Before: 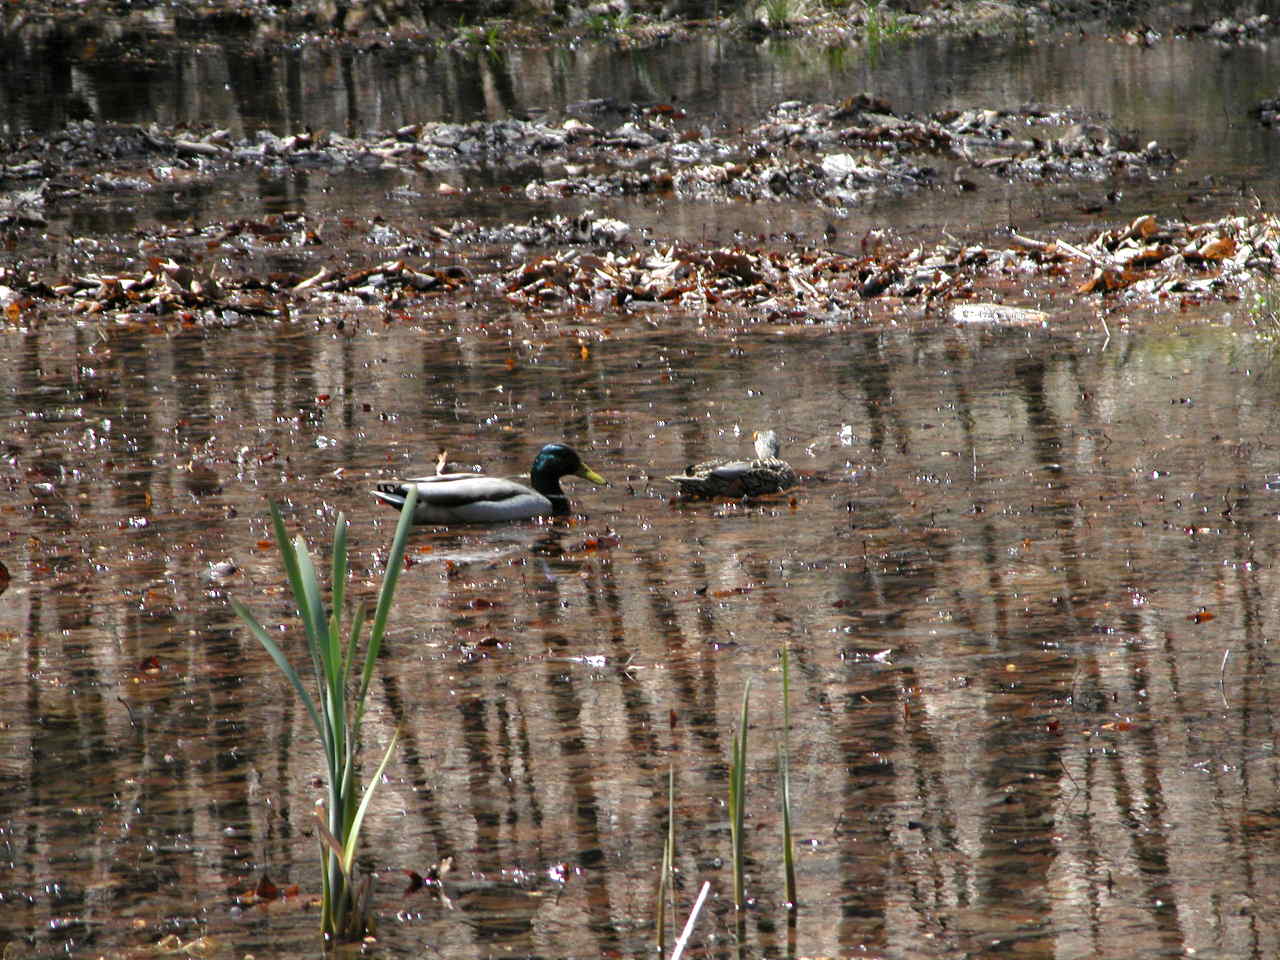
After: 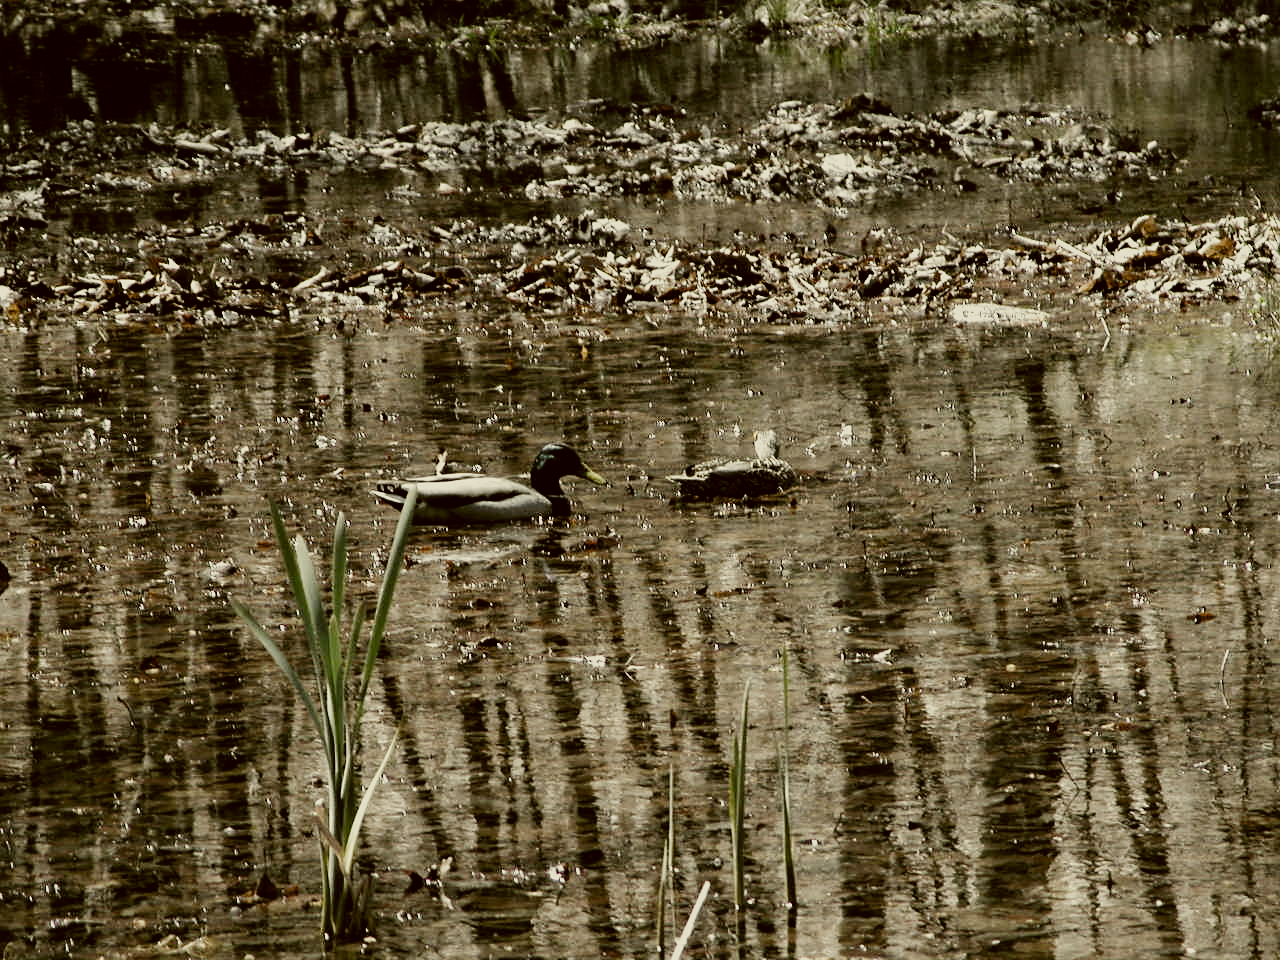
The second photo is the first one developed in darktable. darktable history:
sharpen: radius 1.585, amount 0.357, threshold 1.741
color correction: highlights a* -1.71, highlights b* 10.62, shadows a* 0.682, shadows b* 18.75
filmic rgb: black relative exposure -5.04 EV, white relative exposure 3.98 EV, hardness 2.88, contrast 1.4, highlights saturation mix -31.18%, preserve chrominance no, color science v5 (2021), contrast in shadows safe, contrast in highlights safe
